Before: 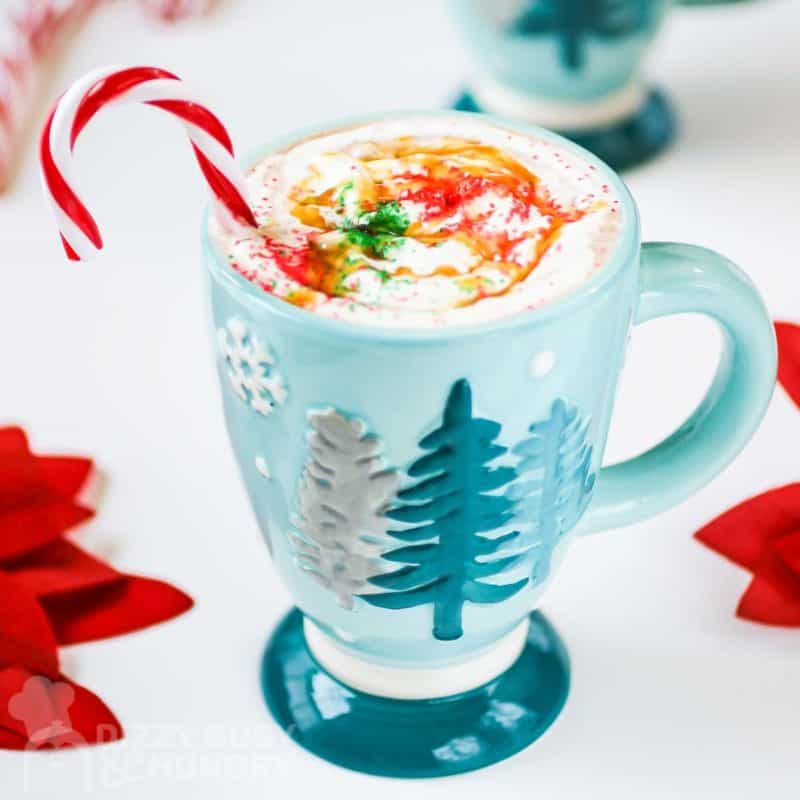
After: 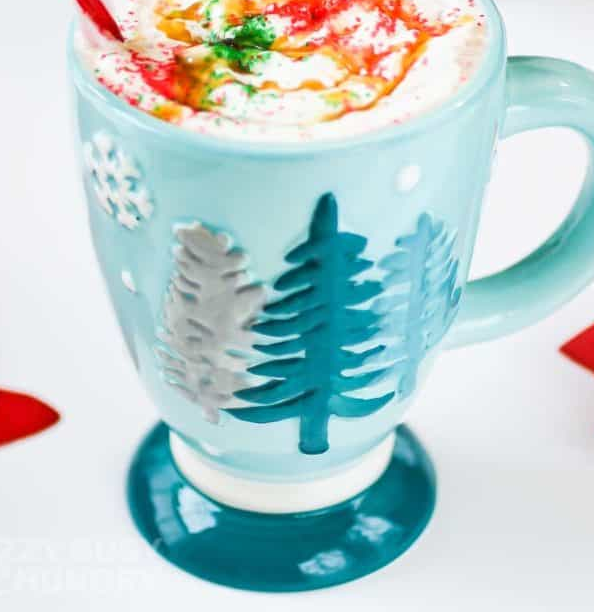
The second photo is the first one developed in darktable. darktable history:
crop: left 16.846%, top 23.279%, right 8.894%
